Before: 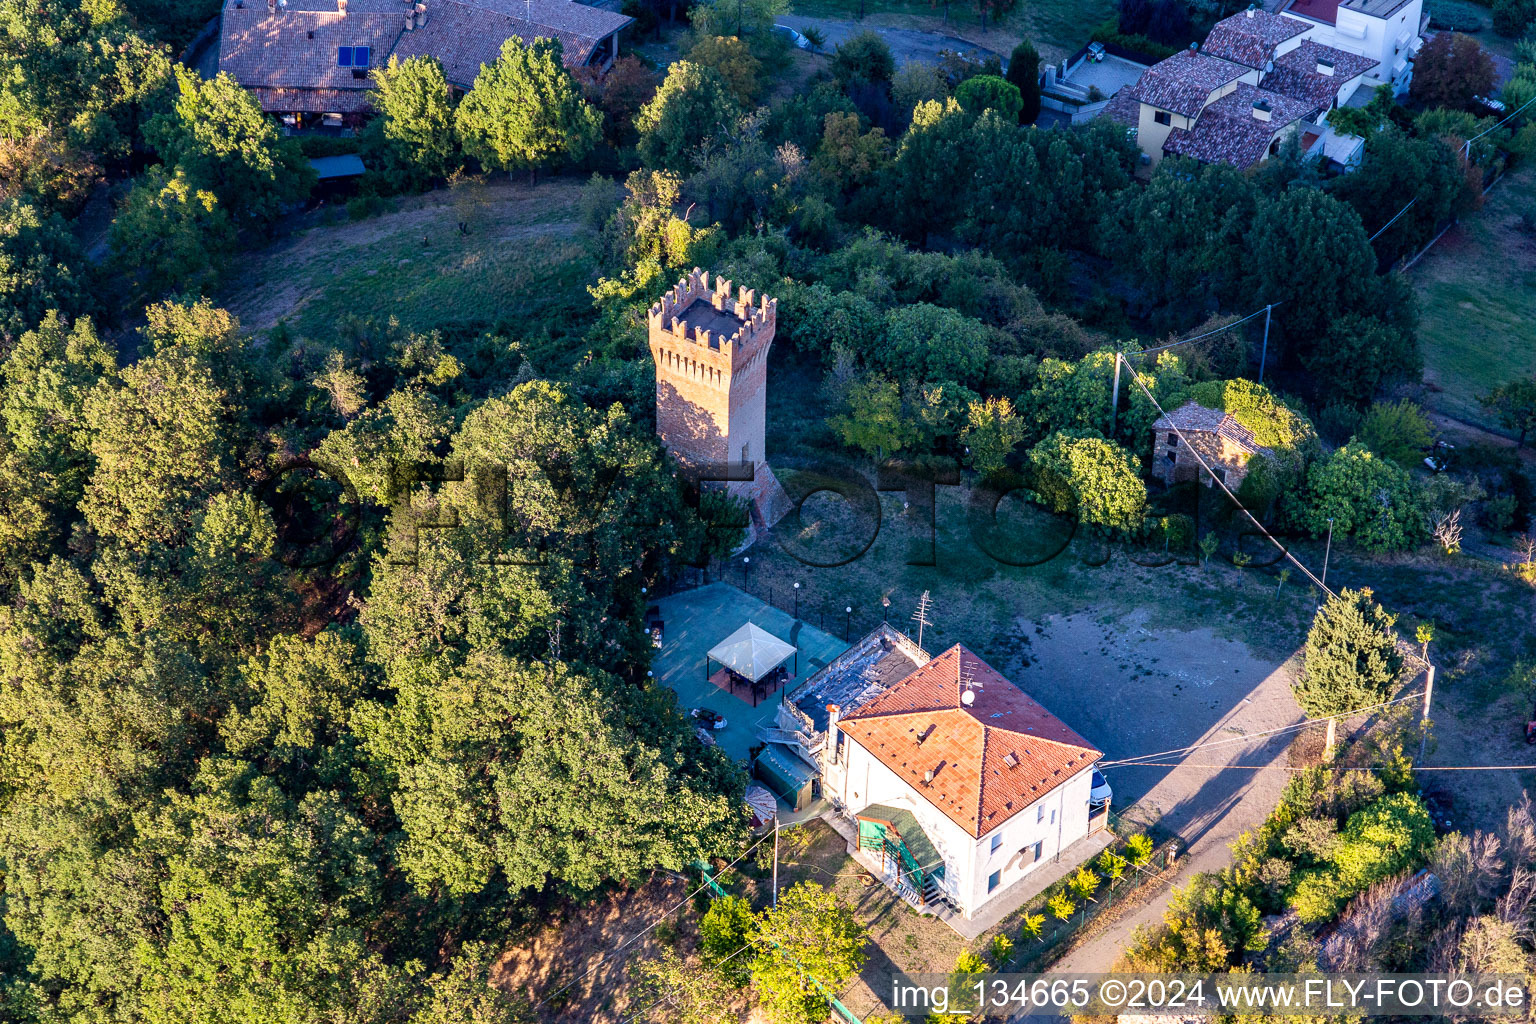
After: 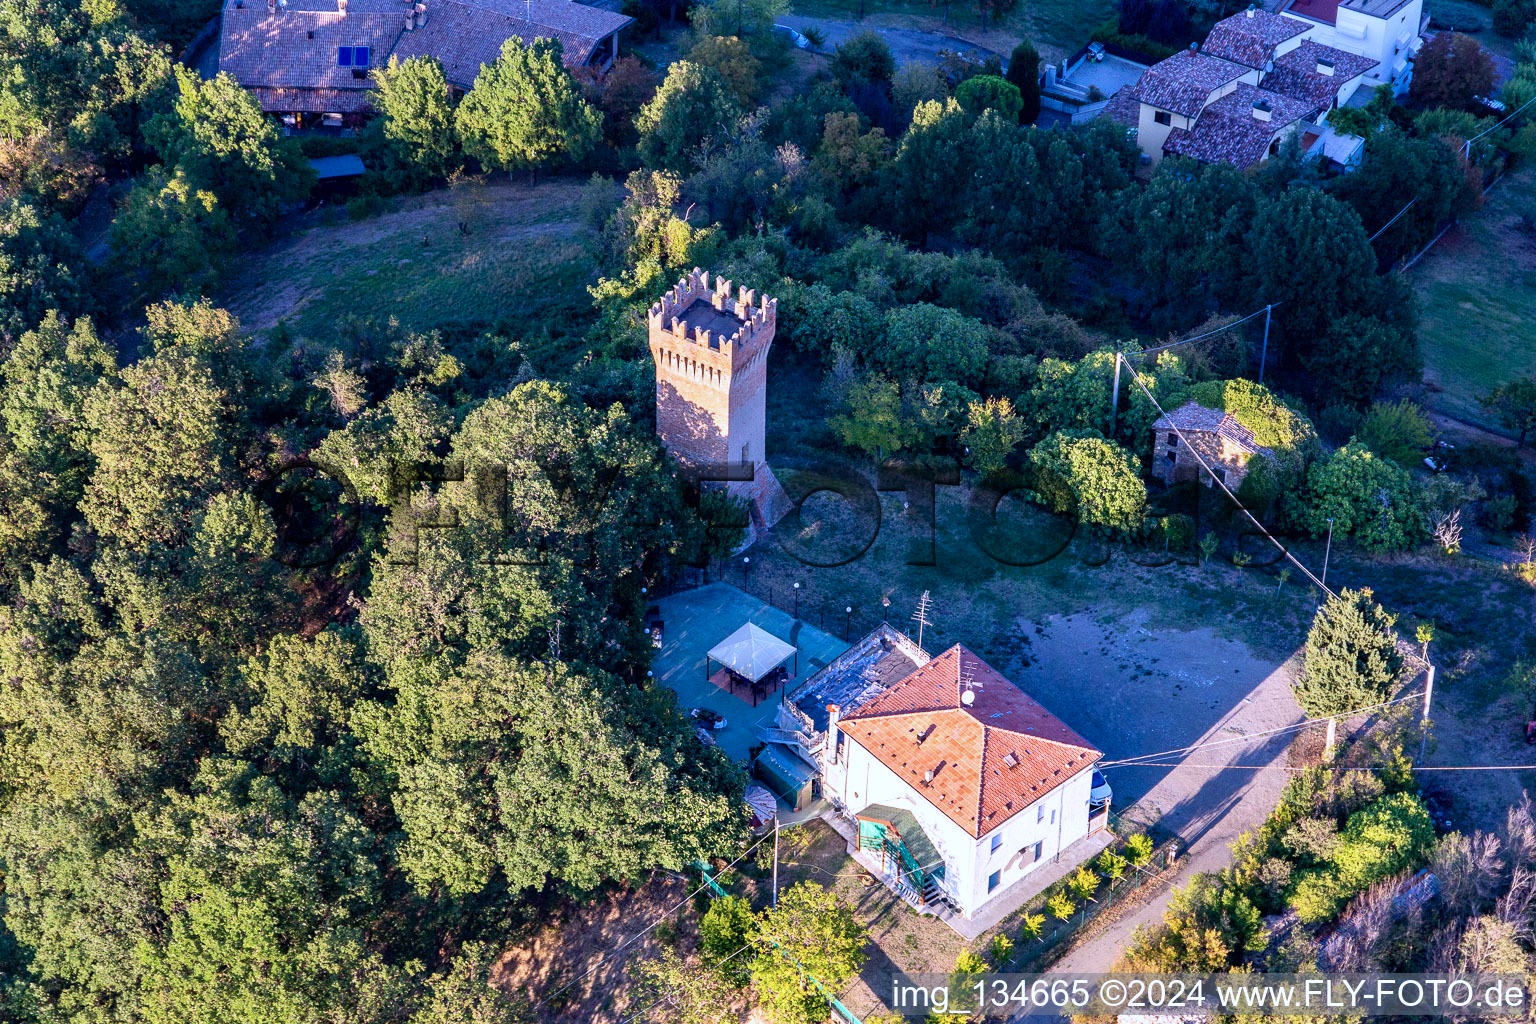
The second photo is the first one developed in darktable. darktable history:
color calibration: gray › normalize channels true, illuminant custom, x 0.373, y 0.388, temperature 4255.04 K, gamut compression 0.024
